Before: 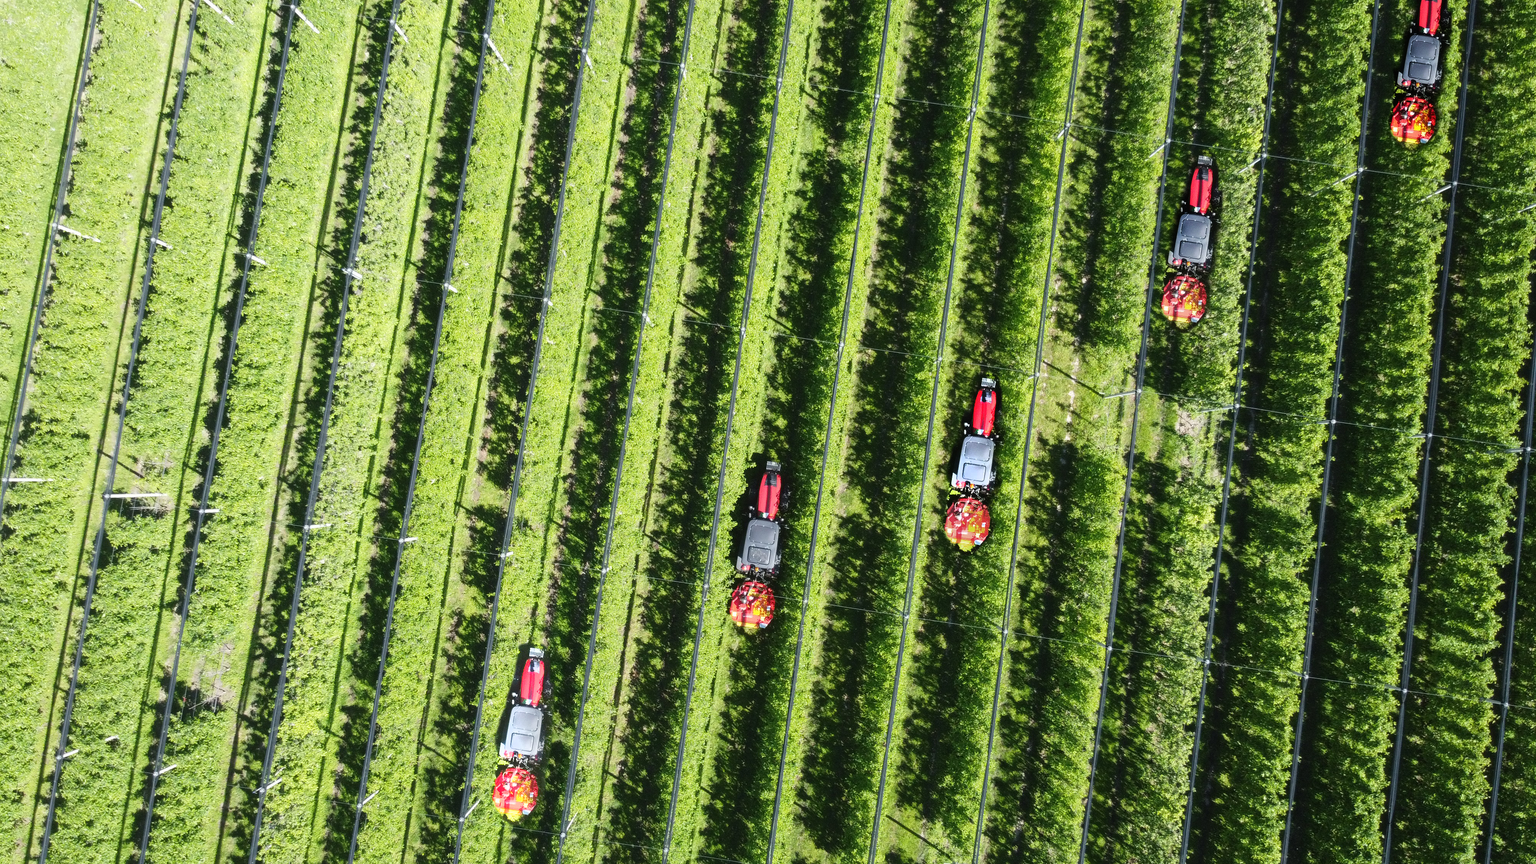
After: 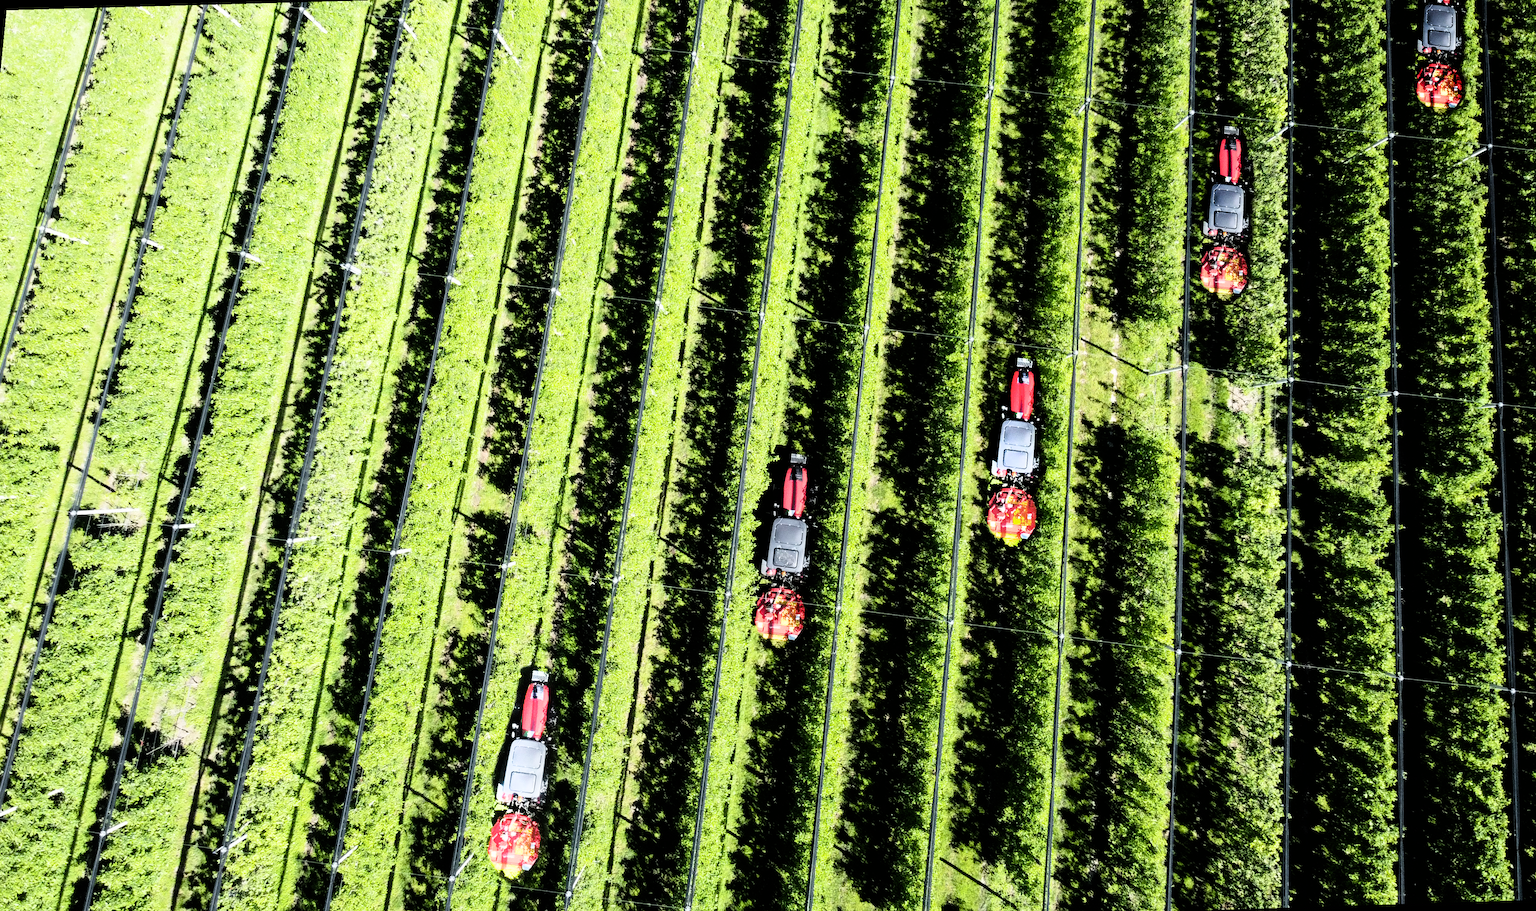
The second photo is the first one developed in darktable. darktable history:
color balance rgb: linear chroma grading › global chroma 10%, global vibrance 10%, contrast 15%, saturation formula JzAzBz (2021)
filmic rgb: black relative exposure -5.42 EV, white relative exposure 2.85 EV, dynamic range scaling -37.73%, hardness 4, contrast 1.605, highlights saturation mix -0.93%
rotate and perspective: rotation -1.68°, lens shift (vertical) -0.146, crop left 0.049, crop right 0.912, crop top 0.032, crop bottom 0.96
